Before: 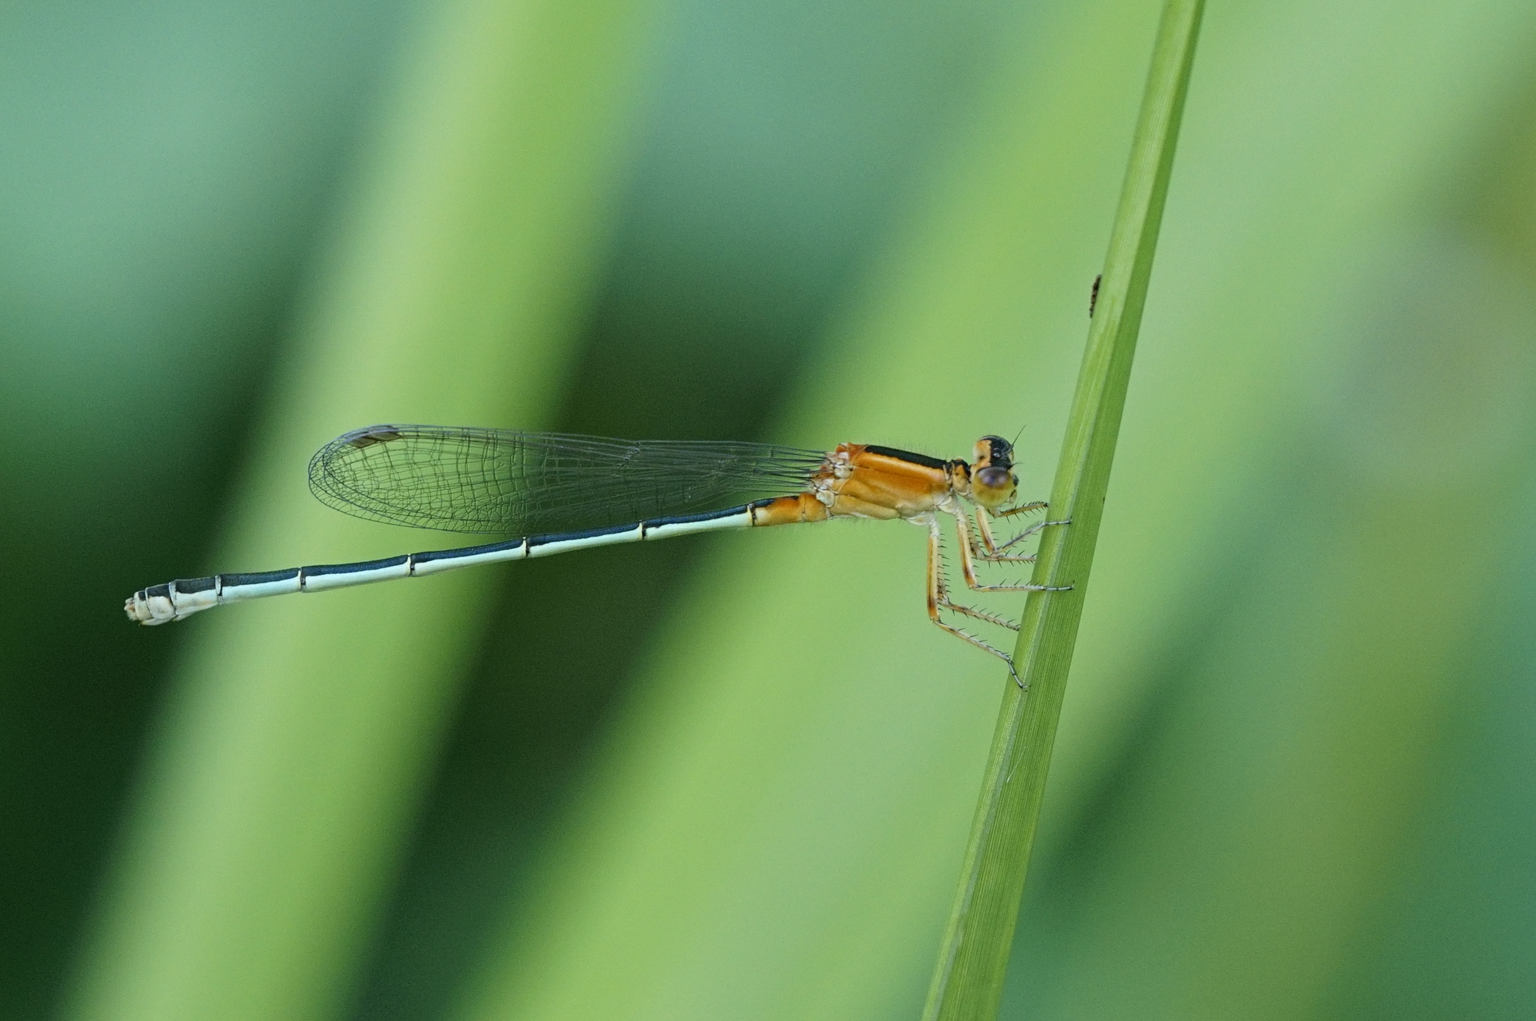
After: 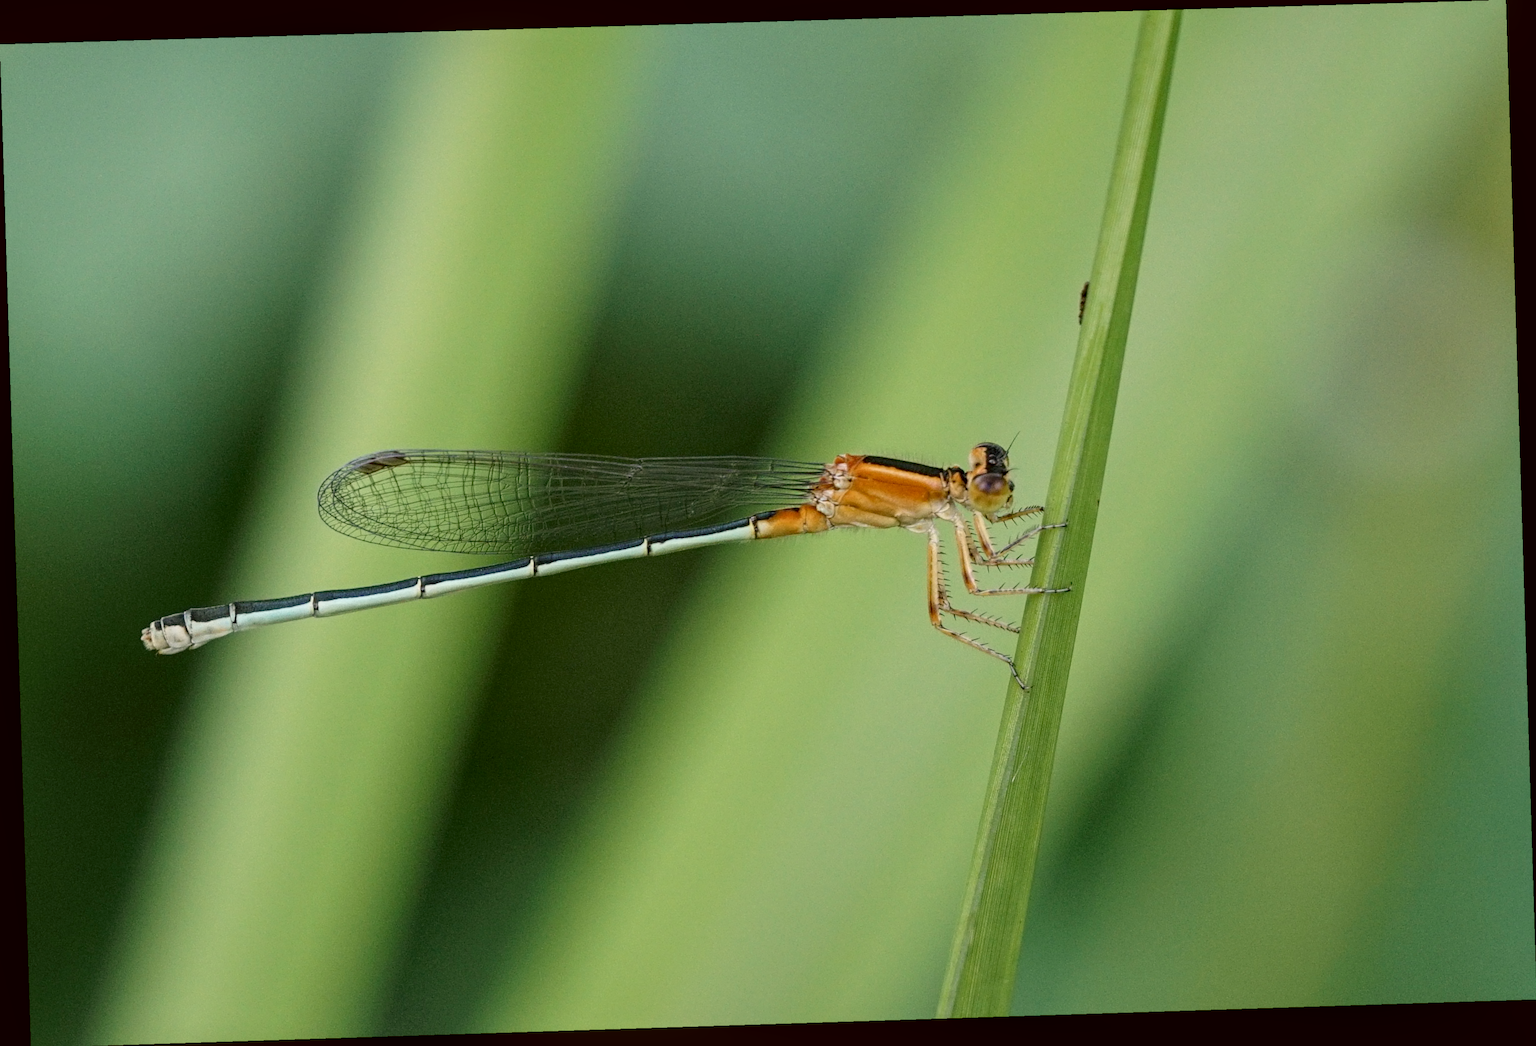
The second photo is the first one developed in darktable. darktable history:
rotate and perspective: rotation -1.77°, lens shift (horizontal) 0.004, automatic cropping off
local contrast: on, module defaults
color correction: highlights a* 10.21, highlights b* 9.79, shadows a* 8.61, shadows b* 7.88, saturation 0.8
